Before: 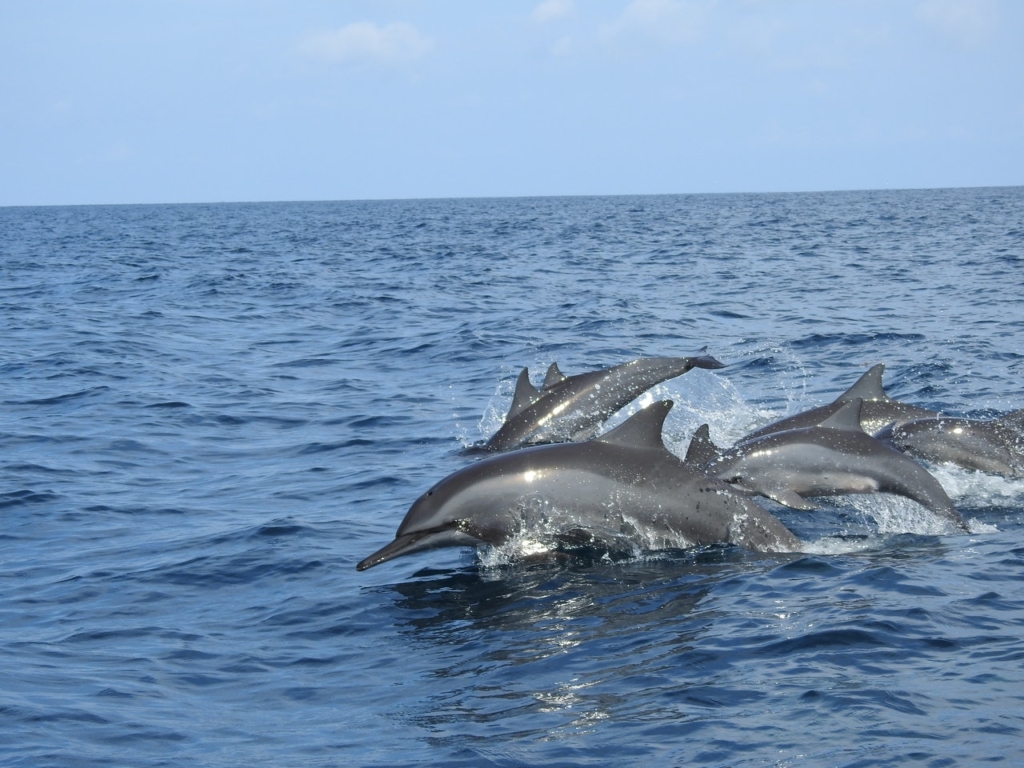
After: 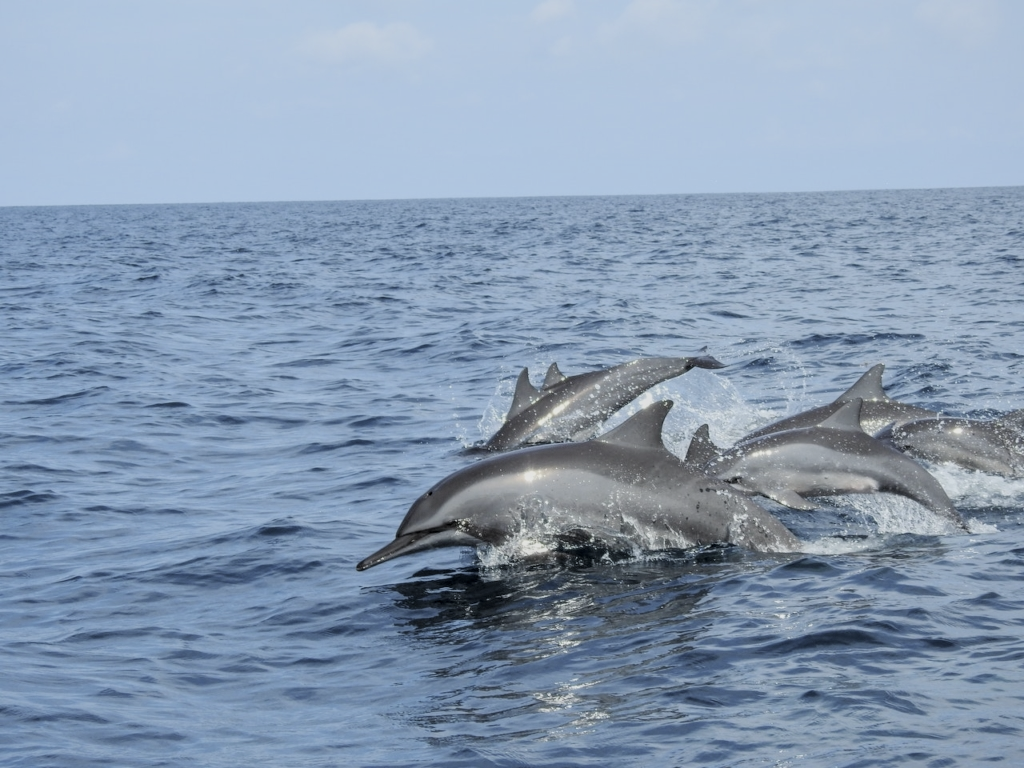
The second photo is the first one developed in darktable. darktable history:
local contrast: on, module defaults
color balance: input saturation 100.43%, contrast fulcrum 14.22%, output saturation 70.41%
contrast brightness saturation: brightness 0.13
filmic rgb: black relative exposure -7.65 EV, white relative exposure 4.56 EV, hardness 3.61, color science v6 (2022)
